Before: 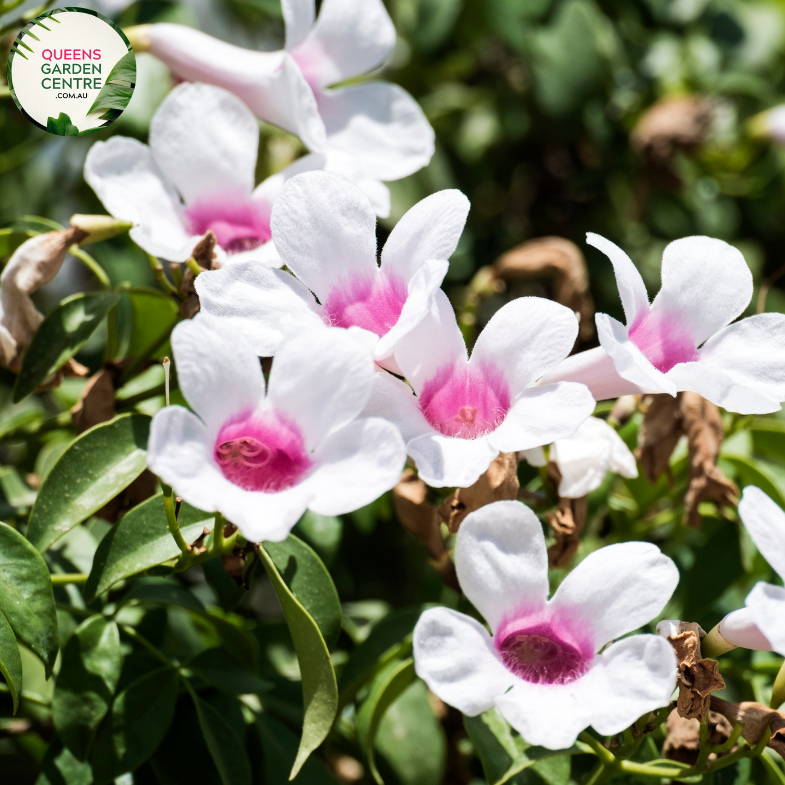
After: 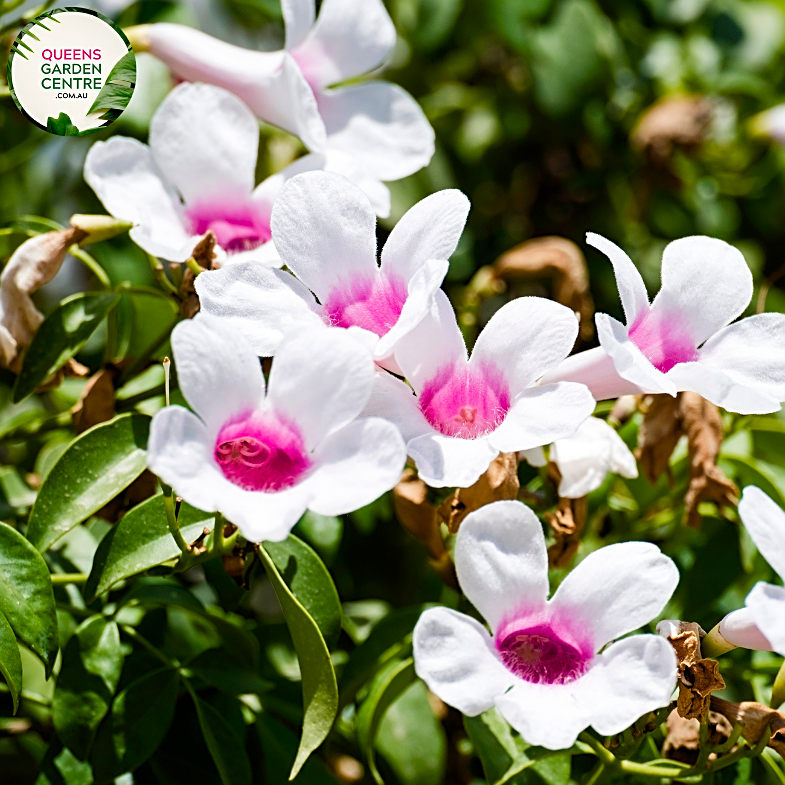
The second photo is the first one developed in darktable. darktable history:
sharpen: on, module defaults
color balance rgb: perceptual saturation grading › global saturation 35%, perceptual saturation grading › highlights -30%, perceptual saturation grading › shadows 35%, perceptual brilliance grading › global brilliance 3%, perceptual brilliance grading › highlights -3%, perceptual brilliance grading › shadows 3%
